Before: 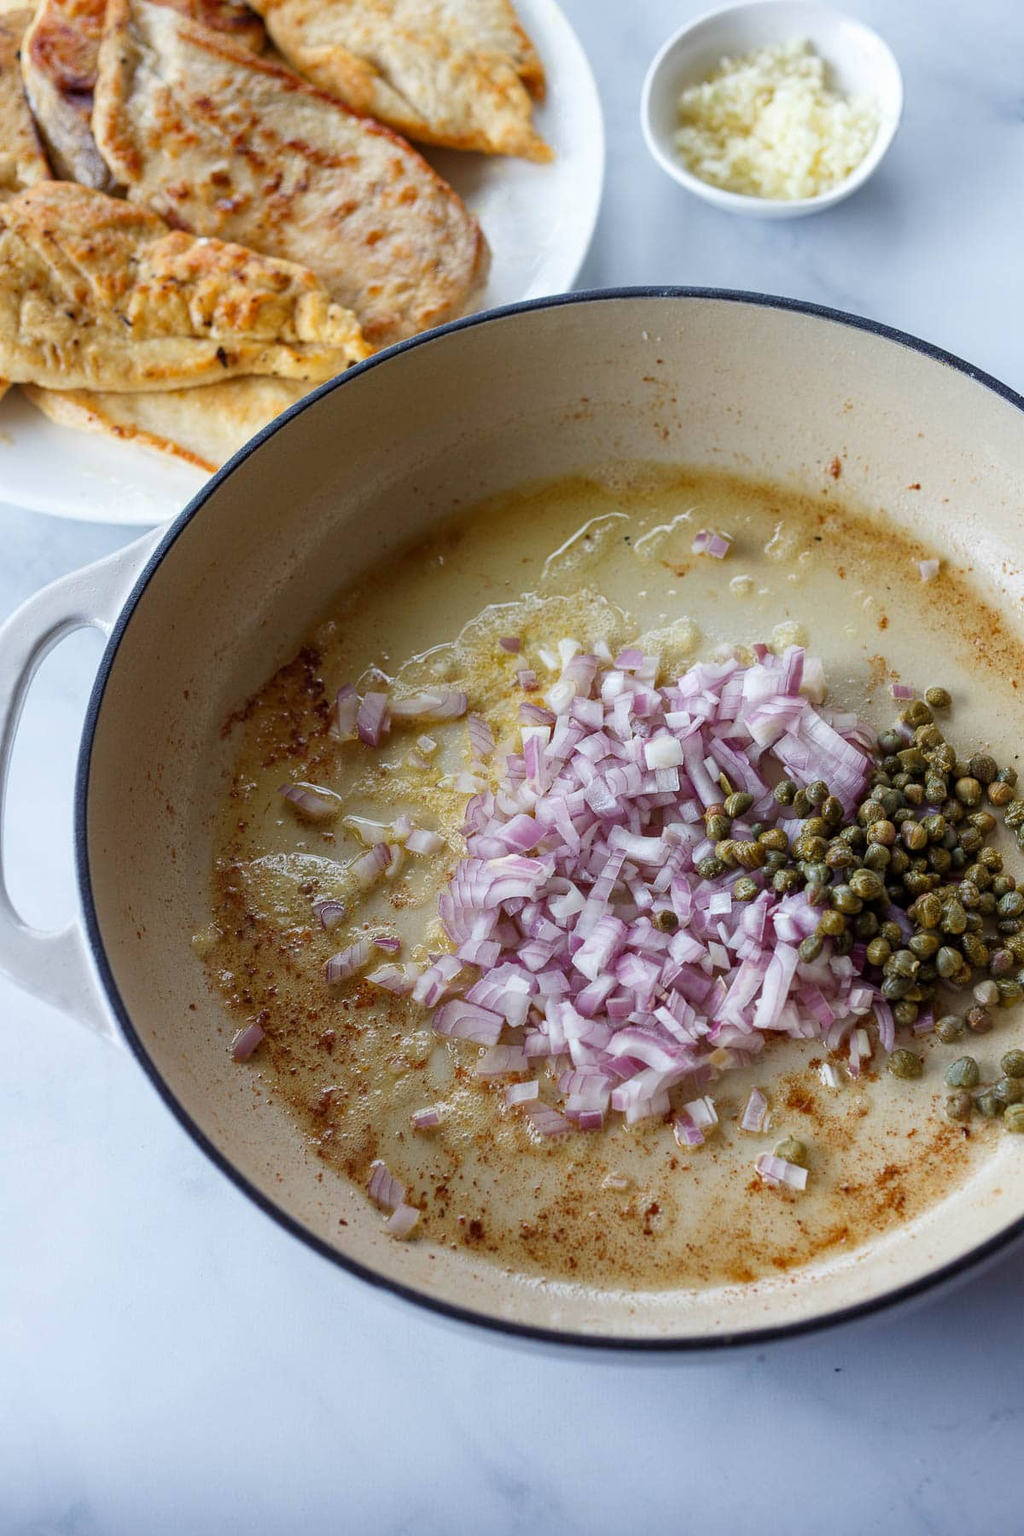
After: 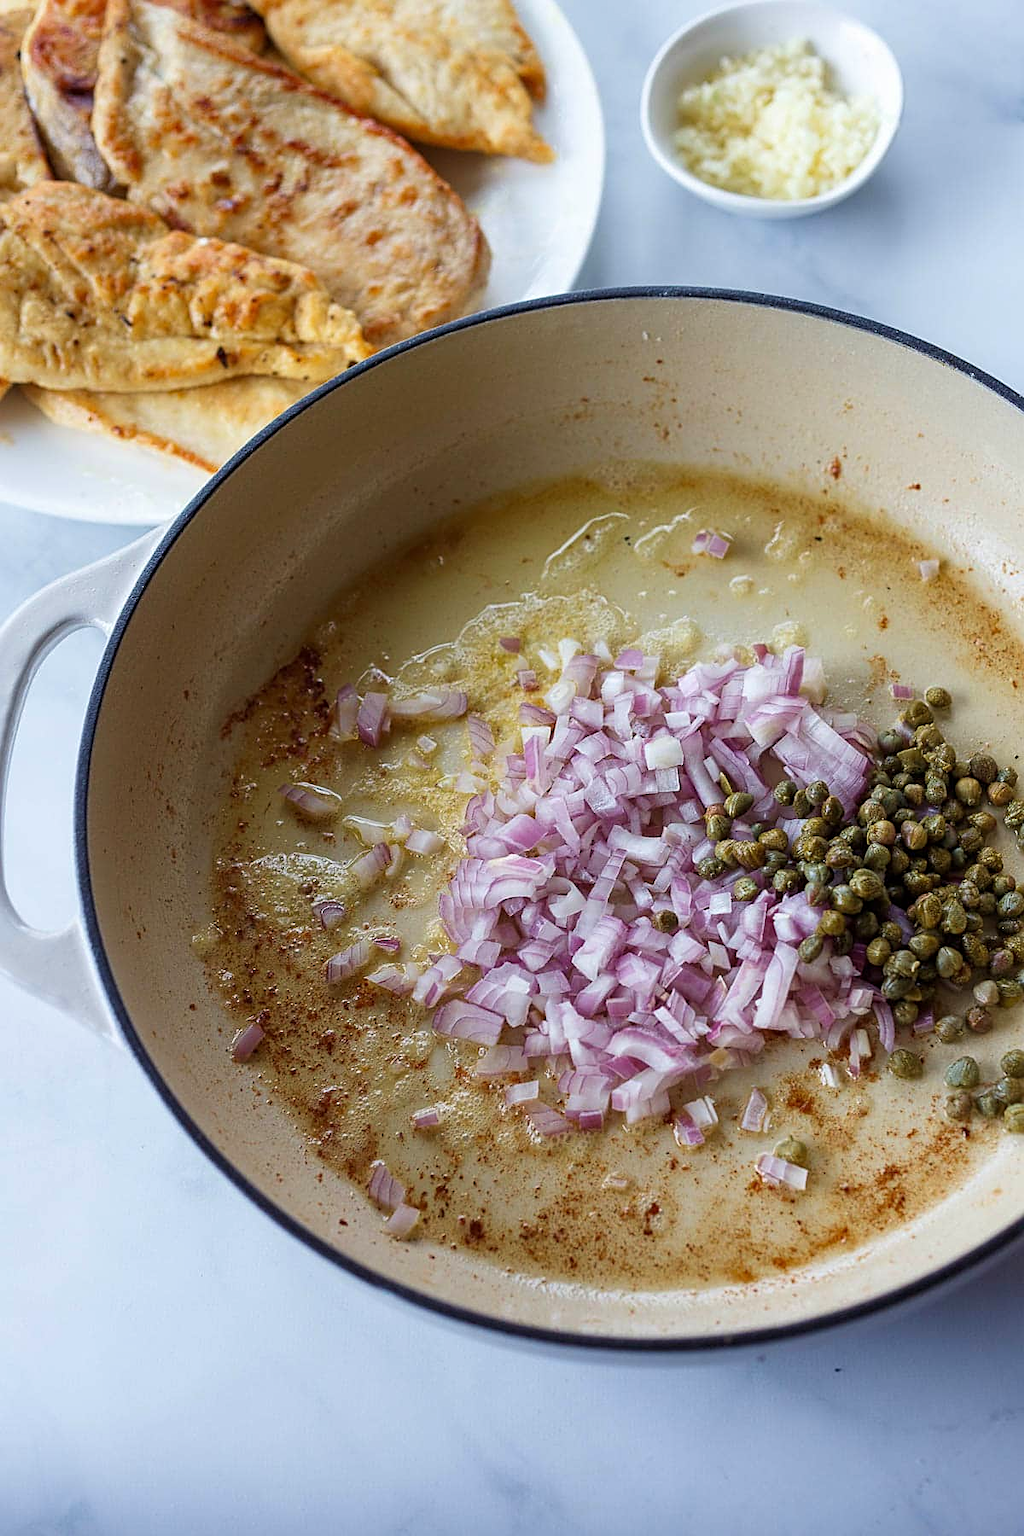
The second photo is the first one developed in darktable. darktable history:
sharpen: on, module defaults
velvia: strength 17.64%
